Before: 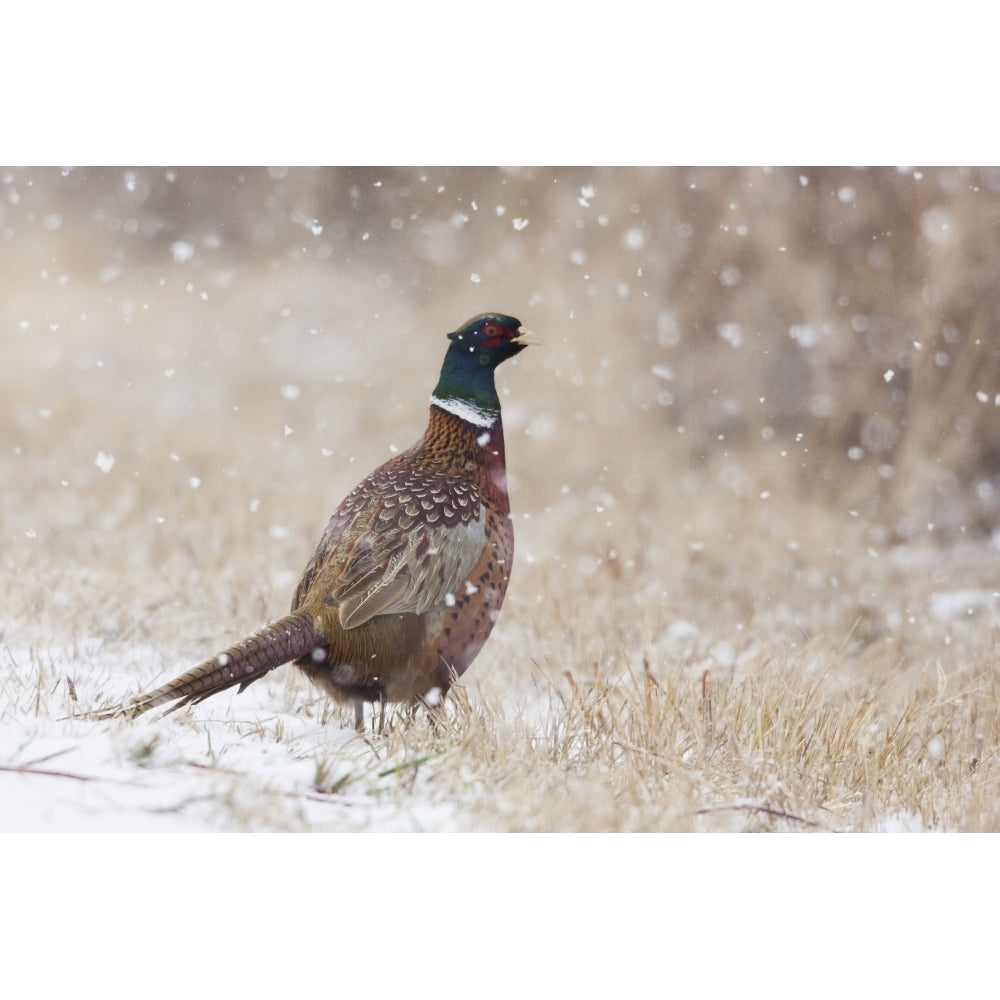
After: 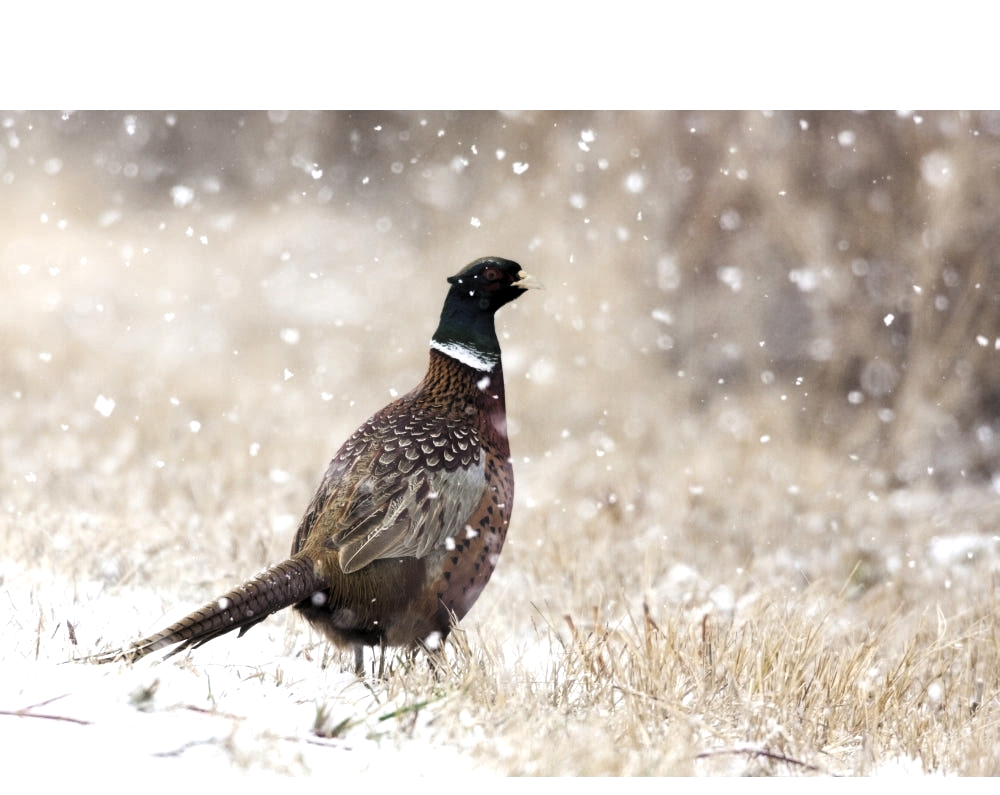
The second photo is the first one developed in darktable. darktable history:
crop and rotate: top 5.663%, bottom 14.82%
levels: levels [0.129, 0.519, 0.867]
